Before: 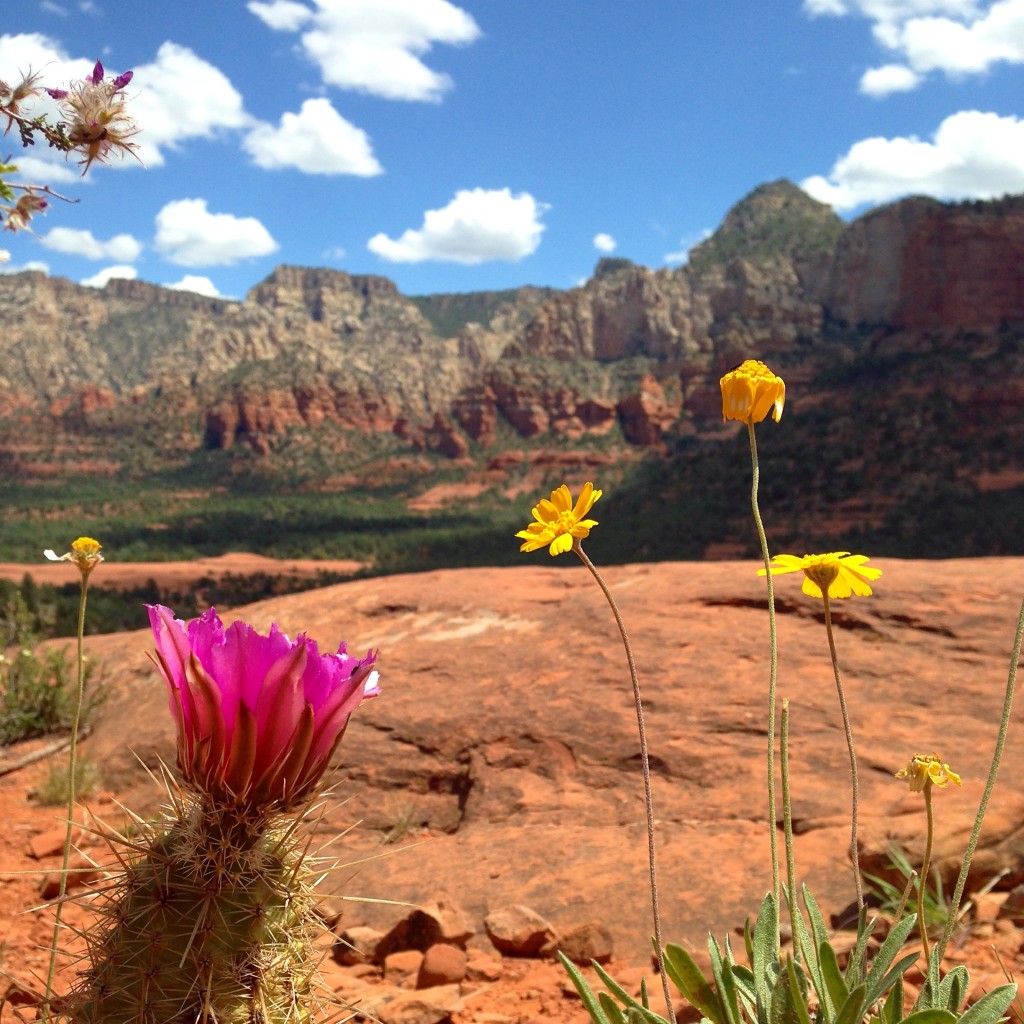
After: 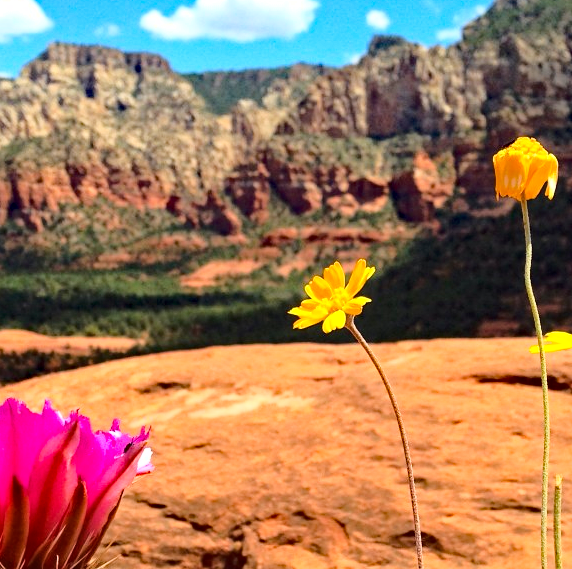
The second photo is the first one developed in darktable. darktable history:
haze removal: strength 0.518, distance 0.918, compatibility mode true, adaptive false
crop and rotate: left 22.225%, top 21.827%, right 21.898%, bottom 22.565%
base curve: curves: ch0 [(0, 0) (0.028, 0.03) (0.121, 0.232) (0.46, 0.748) (0.859, 0.968) (1, 1)]
